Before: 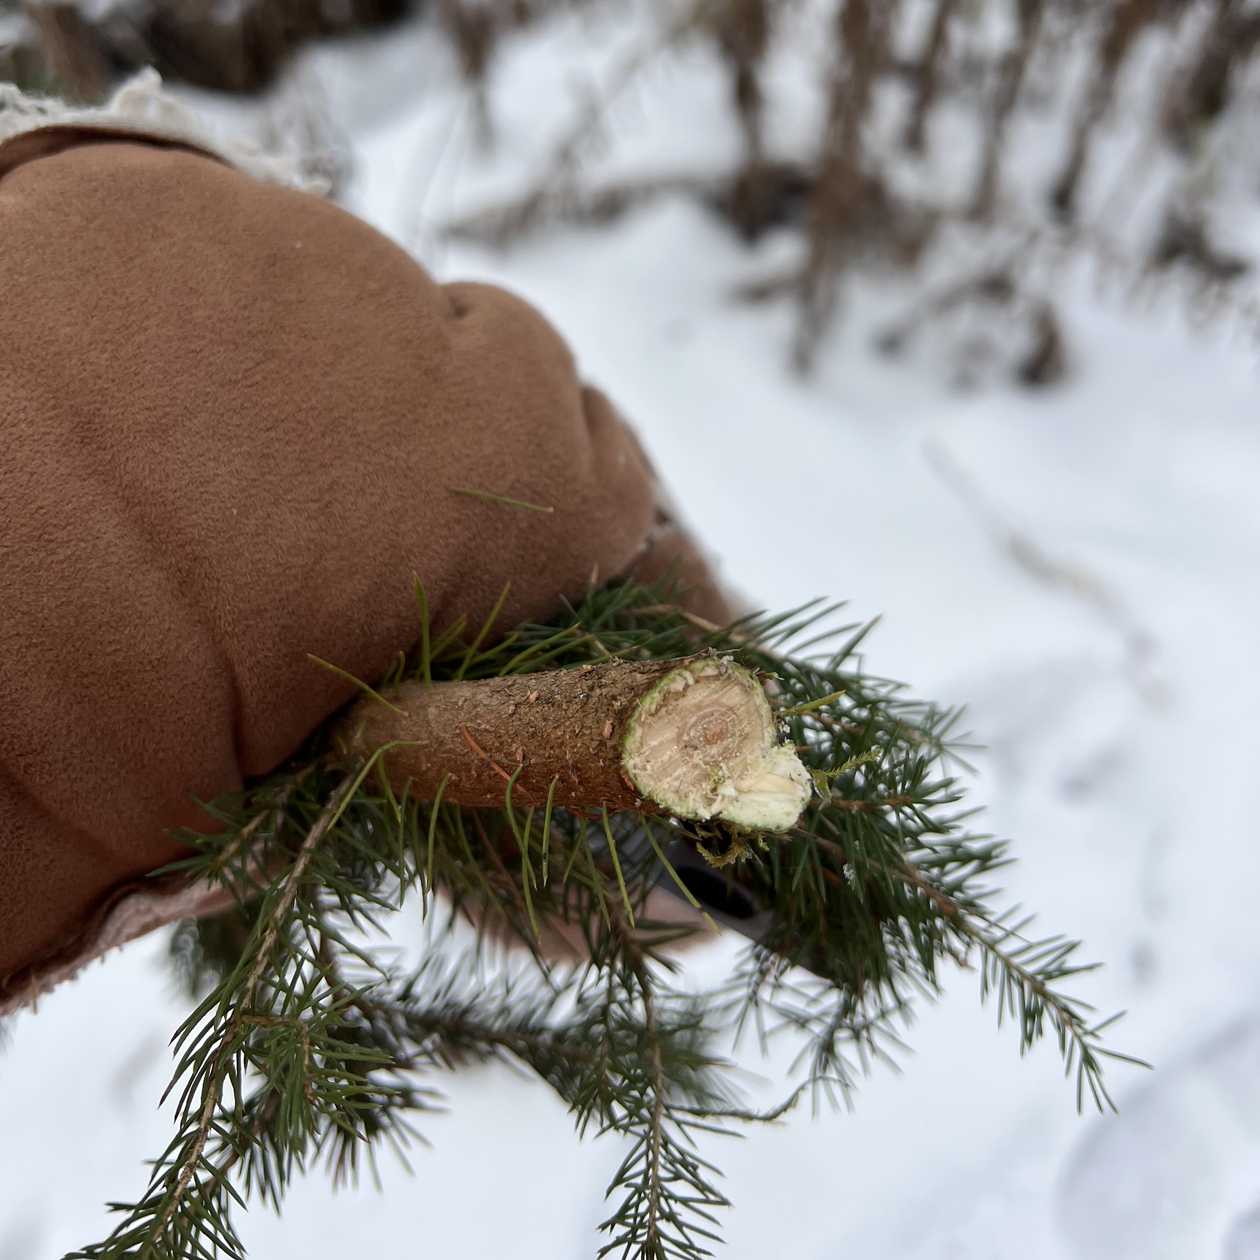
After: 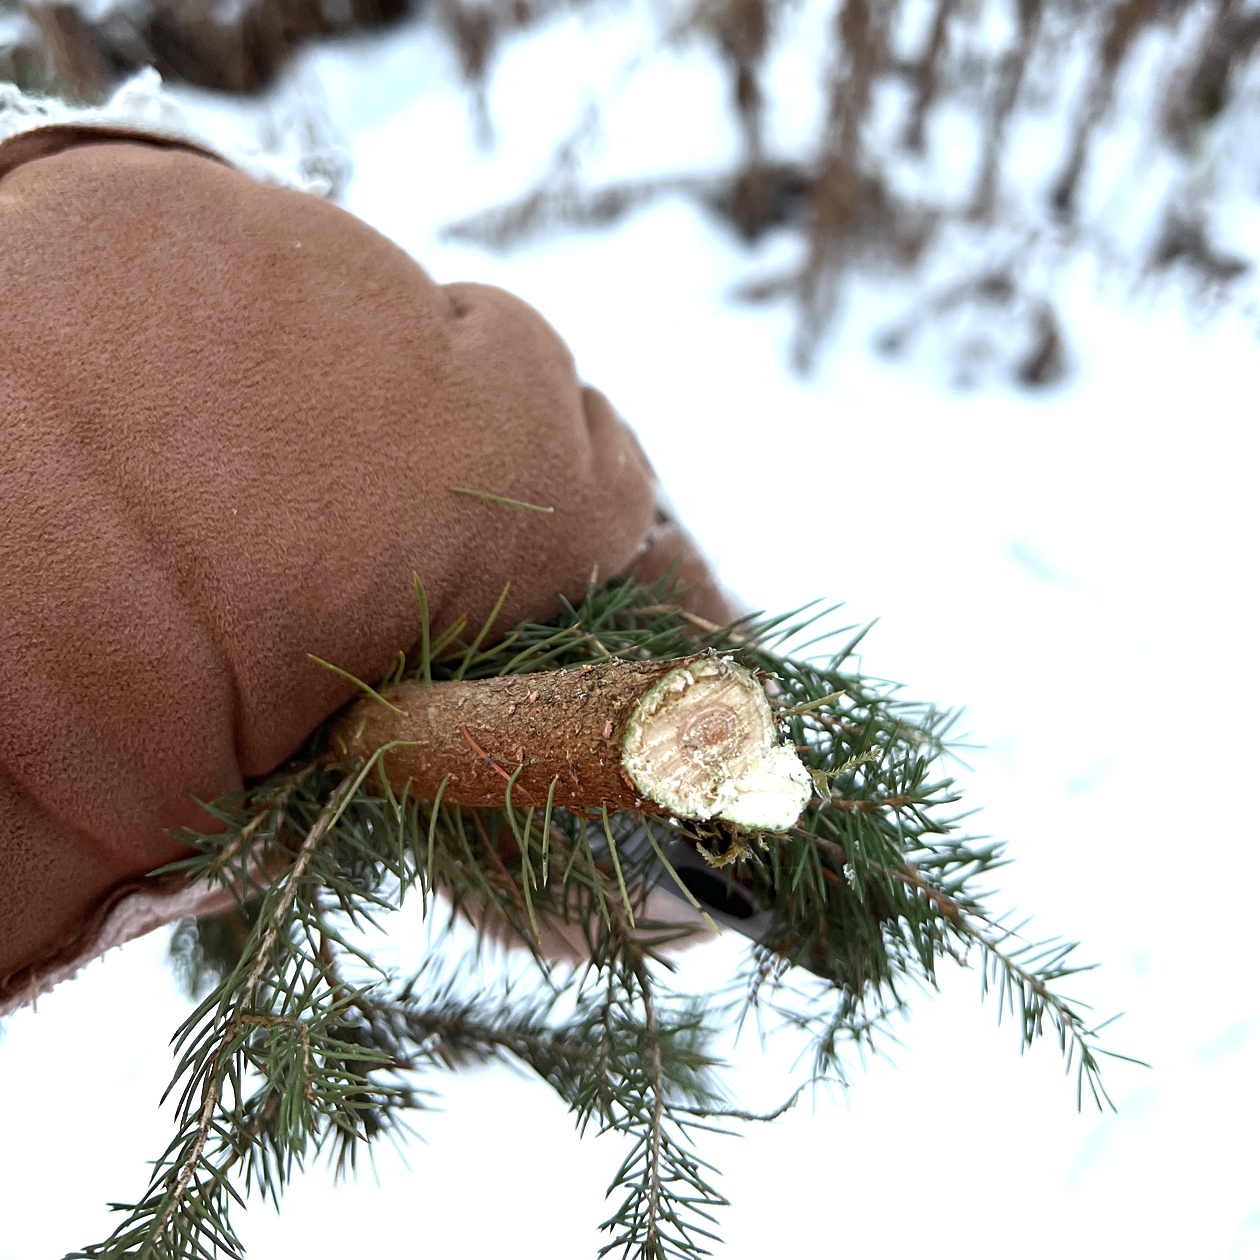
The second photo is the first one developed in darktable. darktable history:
exposure: black level correction 0, exposure 1 EV, compensate exposure bias true, compensate highlight preservation false
color correction: highlights a* -4.18, highlights b* -10.81
contrast brightness saturation: saturation -0.05
sharpen: radius 2.529, amount 0.323
color zones: curves: ch0 [(0.11, 0.396) (0.195, 0.36) (0.25, 0.5) (0.303, 0.412) (0.357, 0.544) (0.75, 0.5) (0.967, 0.328)]; ch1 [(0, 0.468) (0.112, 0.512) (0.202, 0.6) (0.25, 0.5) (0.307, 0.352) (0.357, 0.544) (0.75, 0.5) (0.963, 0.524)]
